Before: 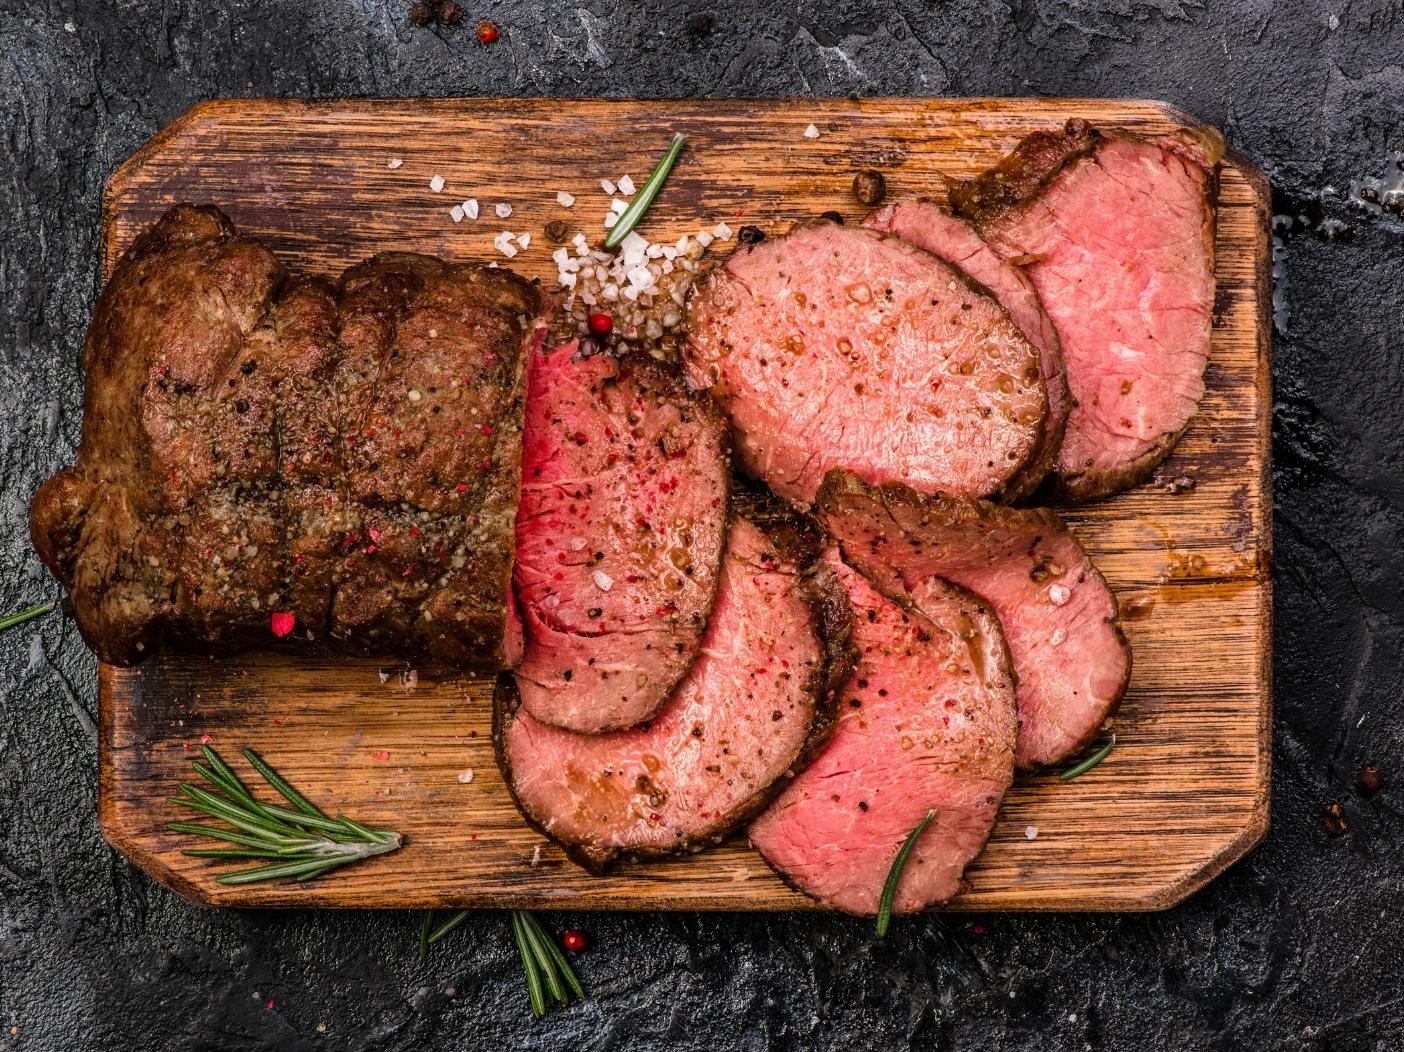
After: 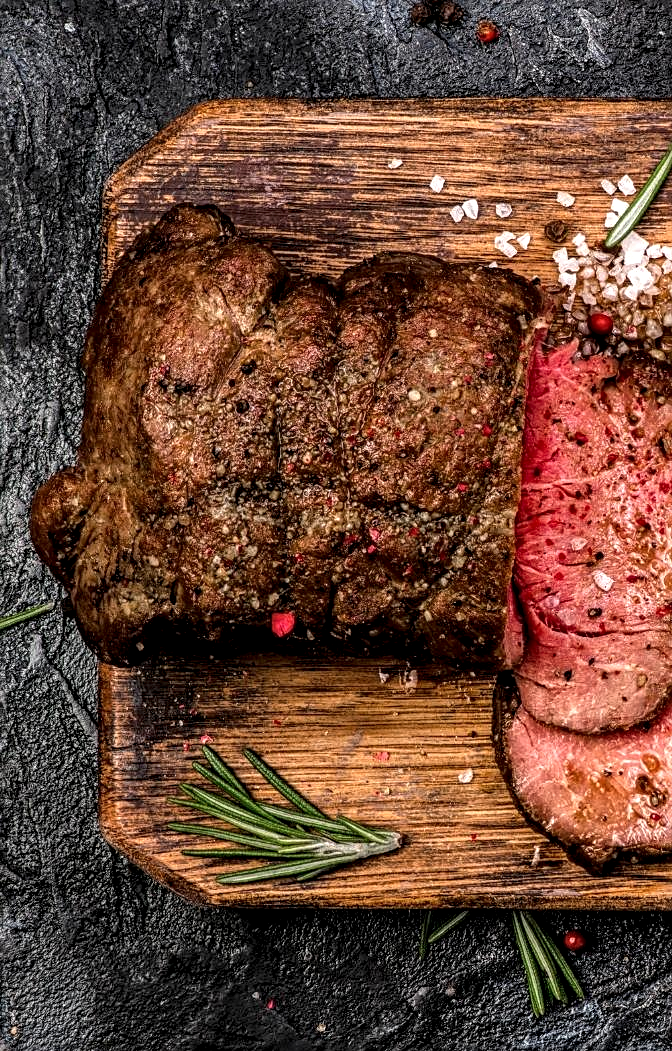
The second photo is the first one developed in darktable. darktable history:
local contrast: highlights 60%, shadows 59%, detail 160%
base curve: curves: ch0 [(0, 0) (0.472, 0.455) (1, 1)]
crop and rotate: left 0.04%, top 0%, right 52.034%
sharpen: radius 2.128, amount 0.386, threshold 0.056
